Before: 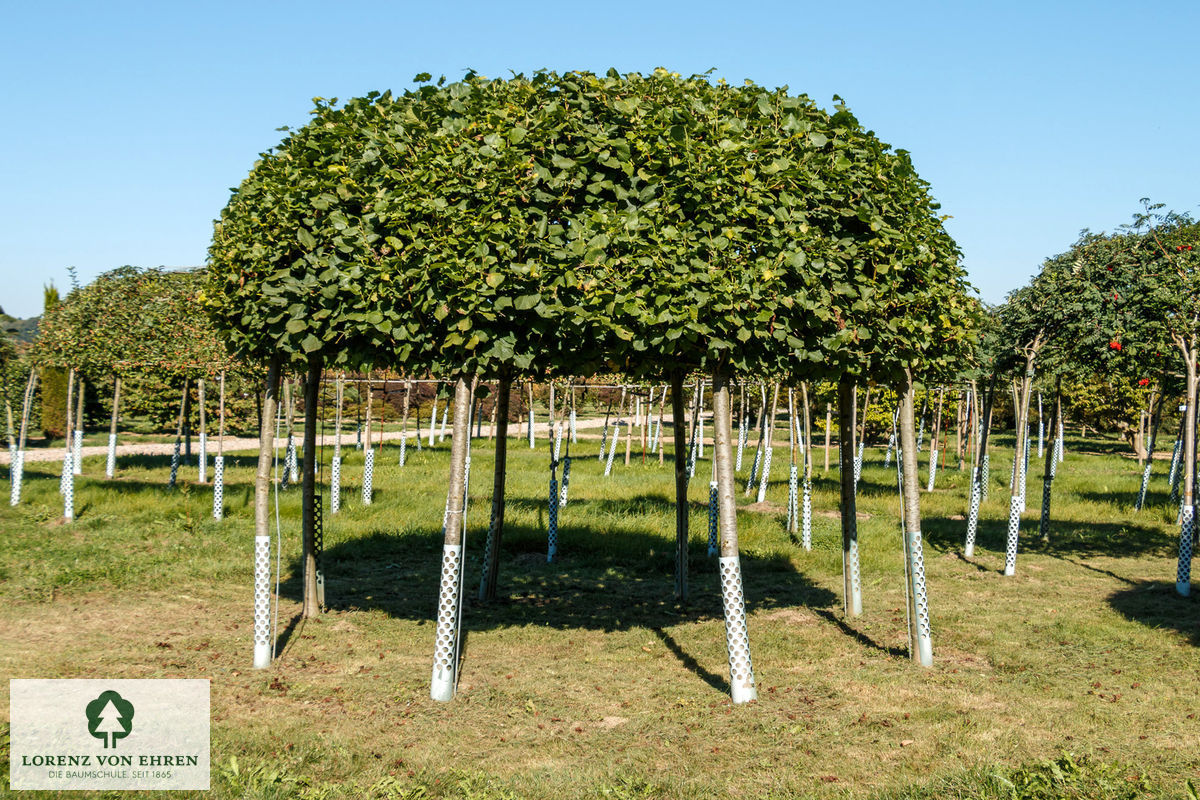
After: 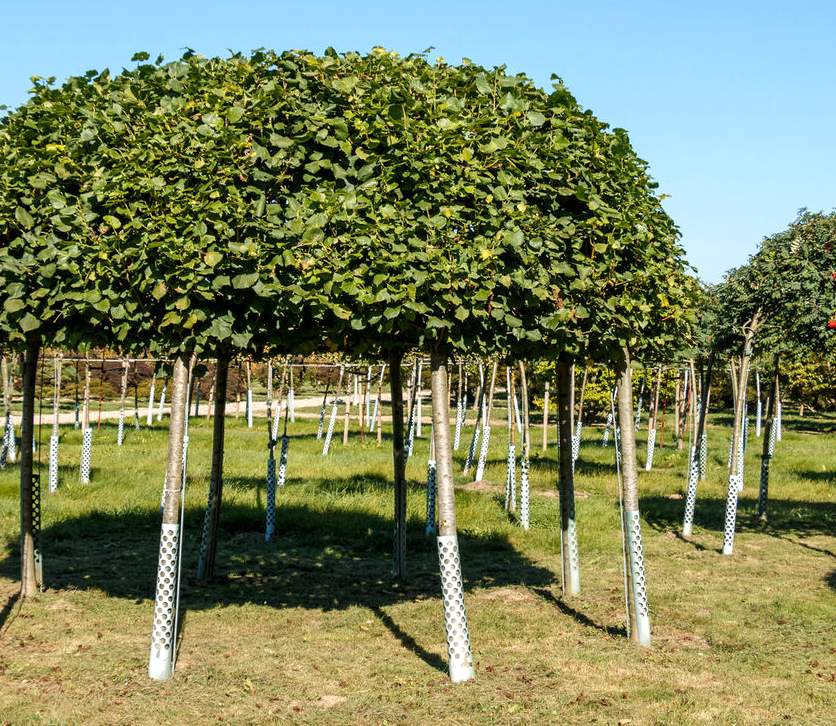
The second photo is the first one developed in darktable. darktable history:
crop and rotate: left 23.562%, top 2.693%, right 6.704%, bottom 6.44%
exposure: black level correction 0.001, exposure 0.142 EV, compensate highlight preservation false
